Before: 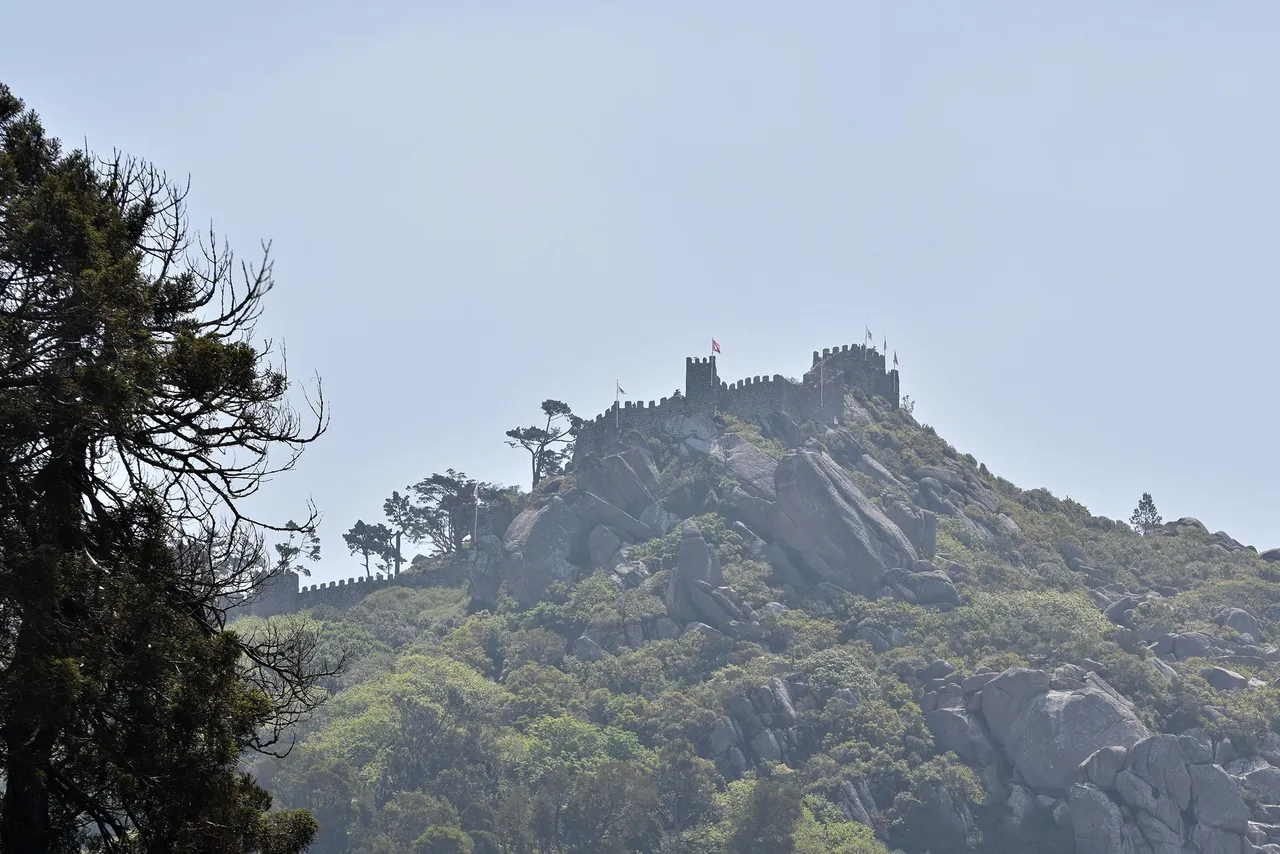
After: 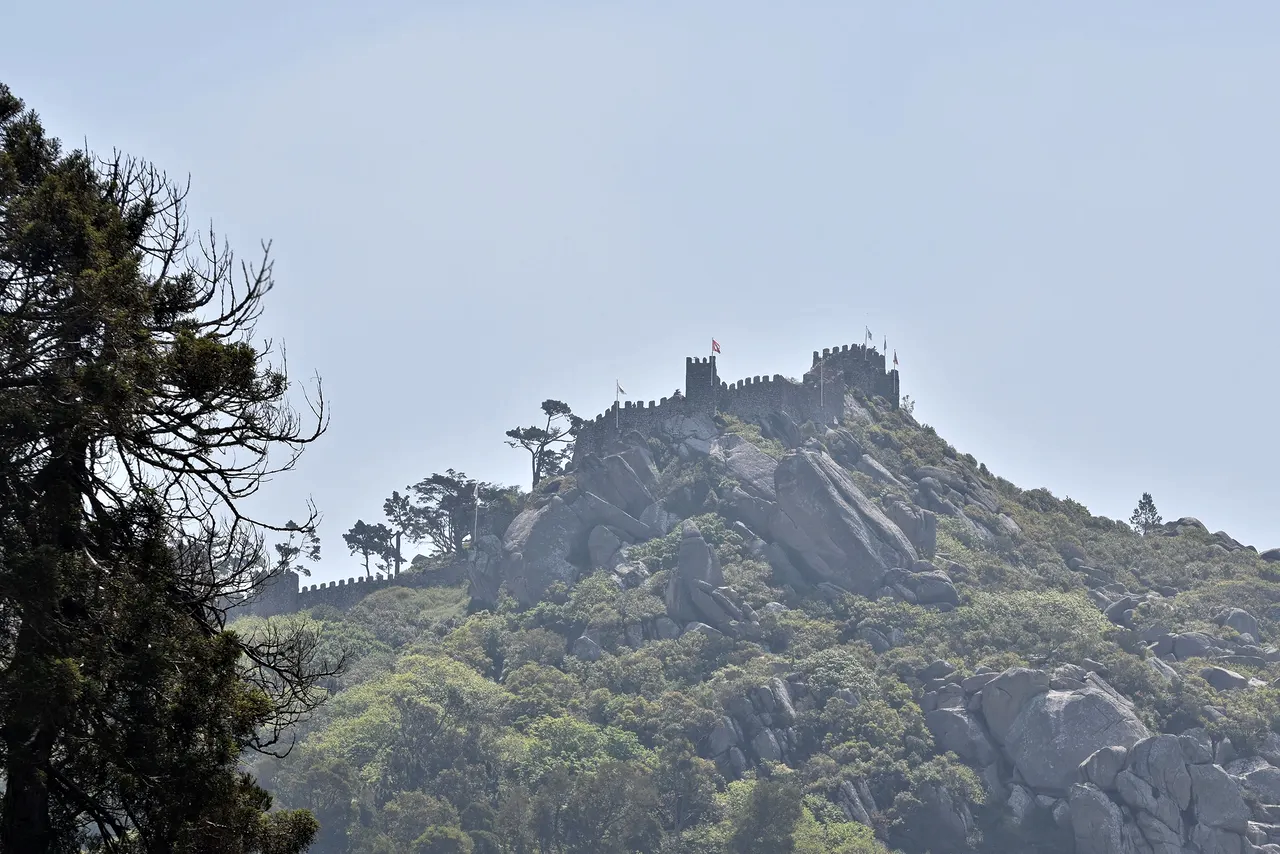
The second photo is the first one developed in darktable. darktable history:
local contrast: mode bilateral grid, contrast 30, coarseness 25, midtone range 0.2
